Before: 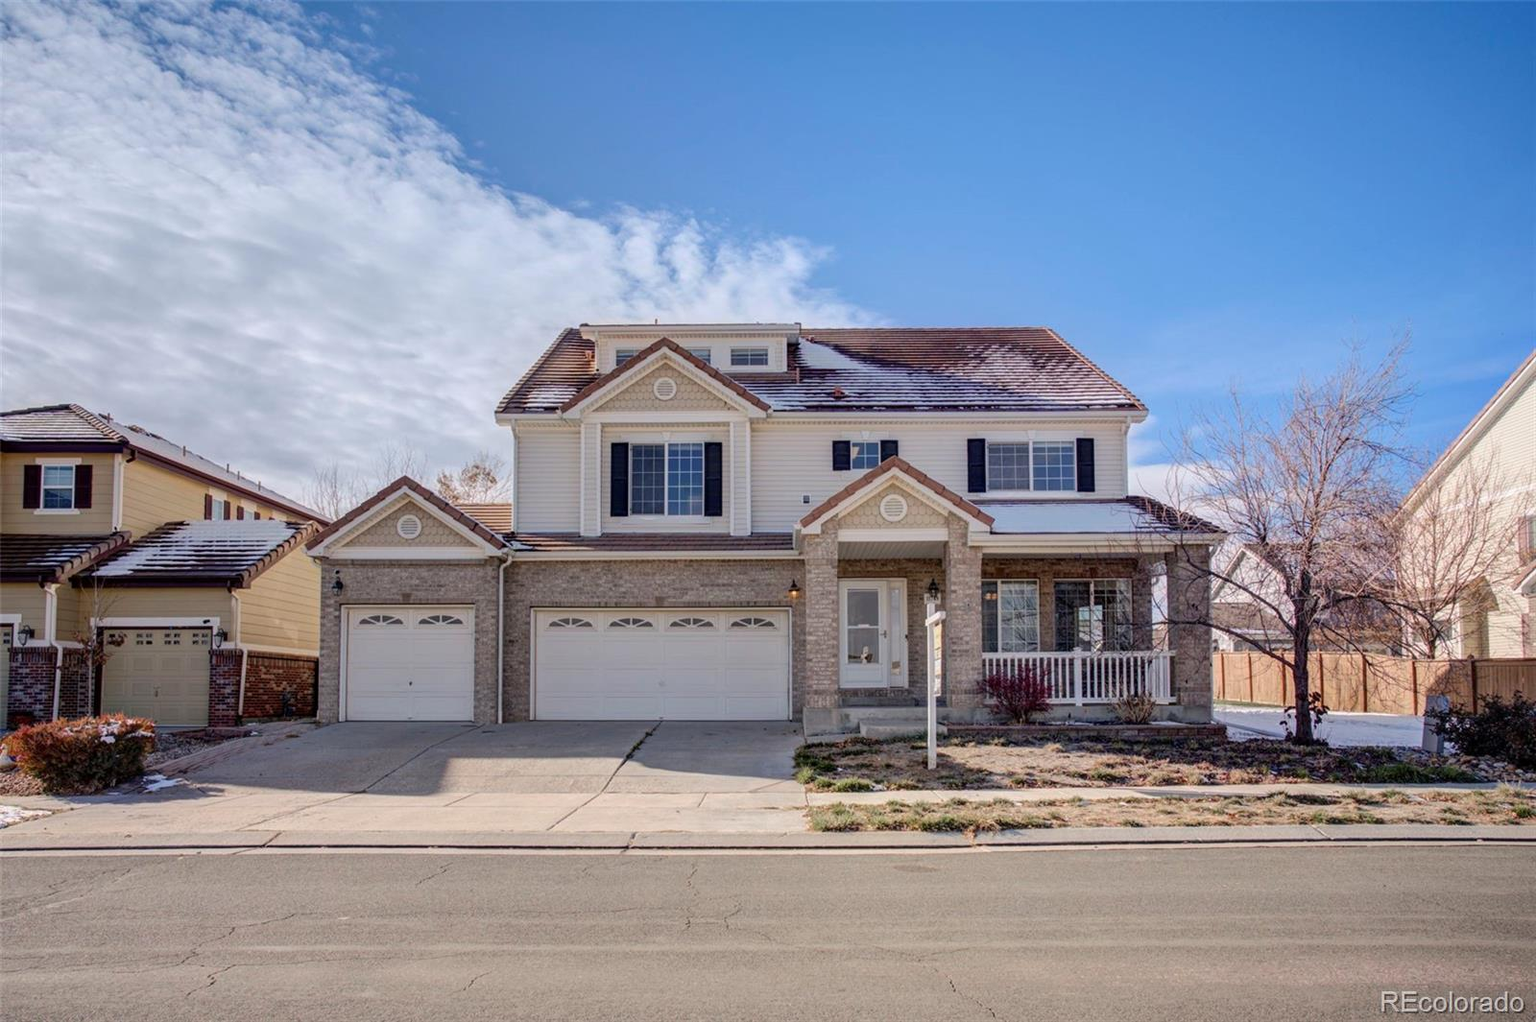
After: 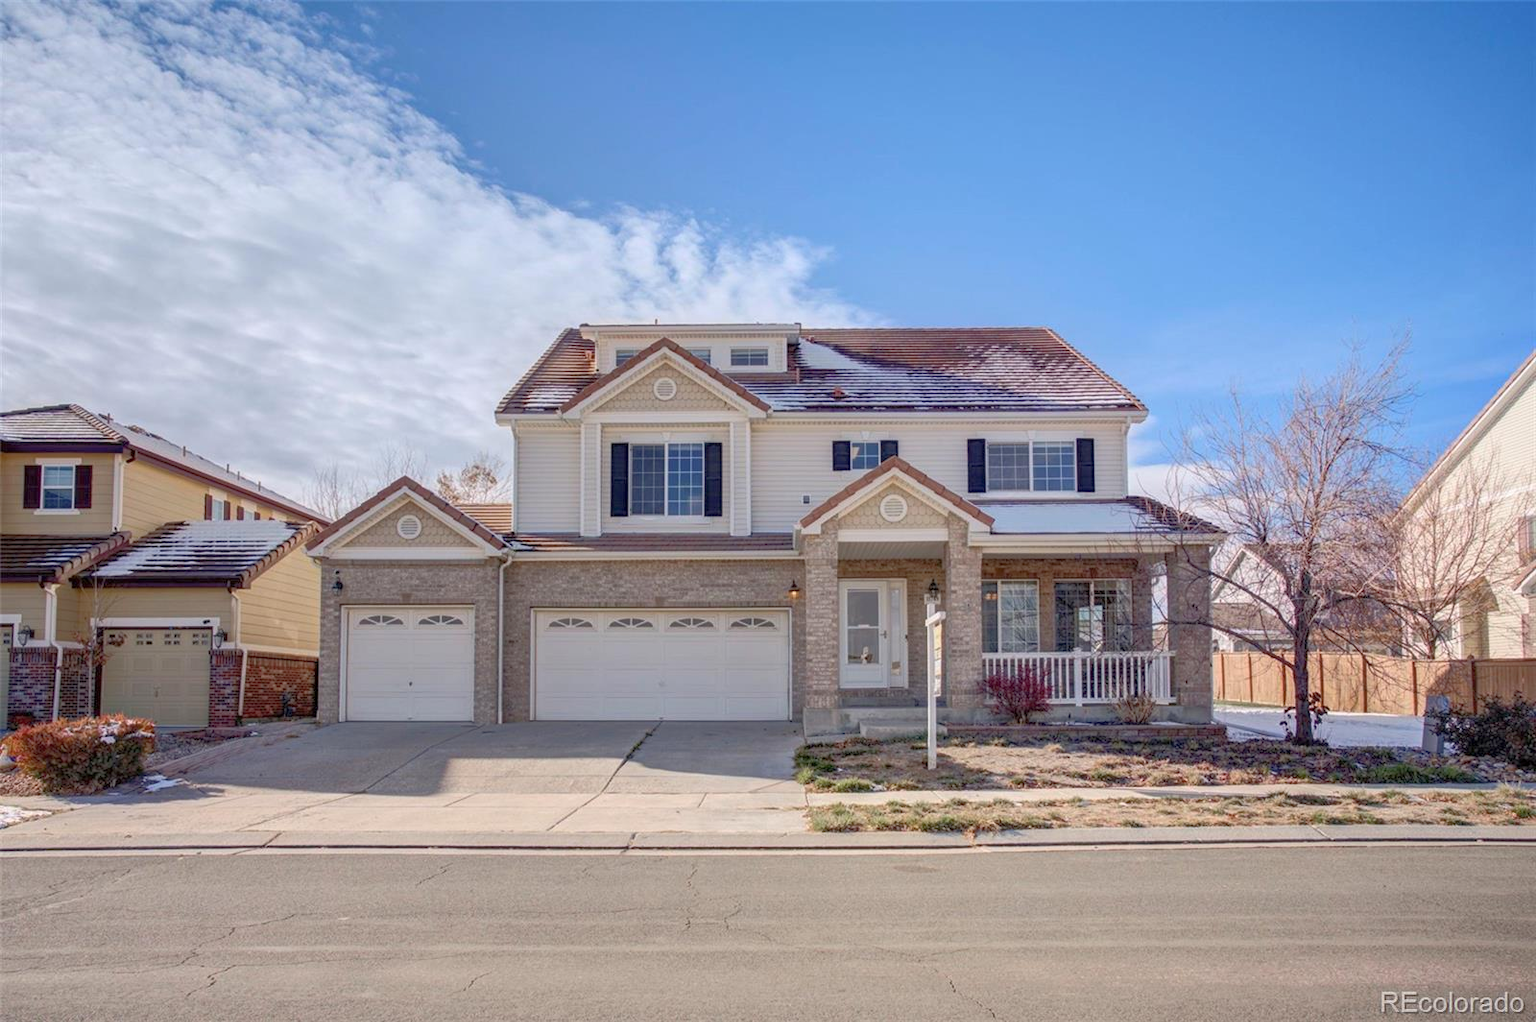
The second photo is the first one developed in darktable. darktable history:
rgb curve: curves: ch0 [(0, 0) (0.072, 0.166) (0.217, 0.293) (0.414, 0.42) (1, 1)], compensate middle gray true, preserve colors basic power
contrast brightness saturation: contrast 0.05, brightness 0.06, saturation 0.01
